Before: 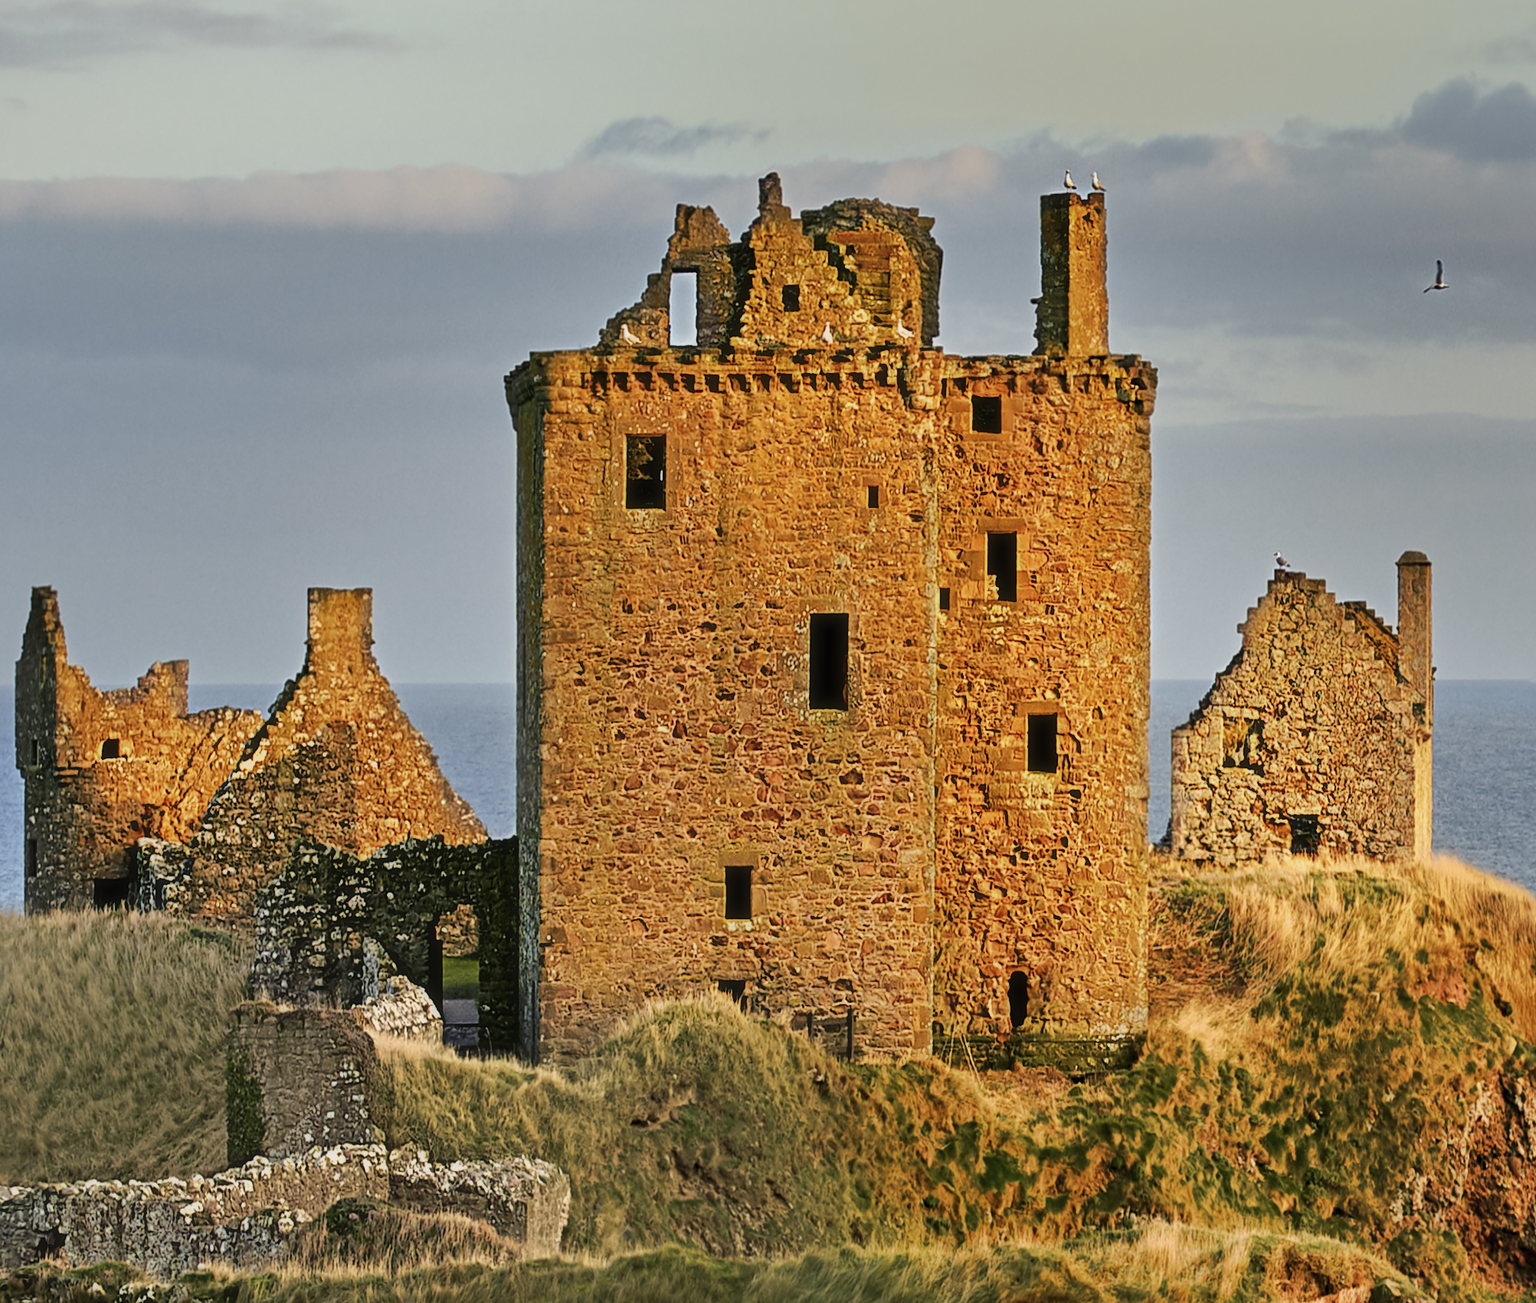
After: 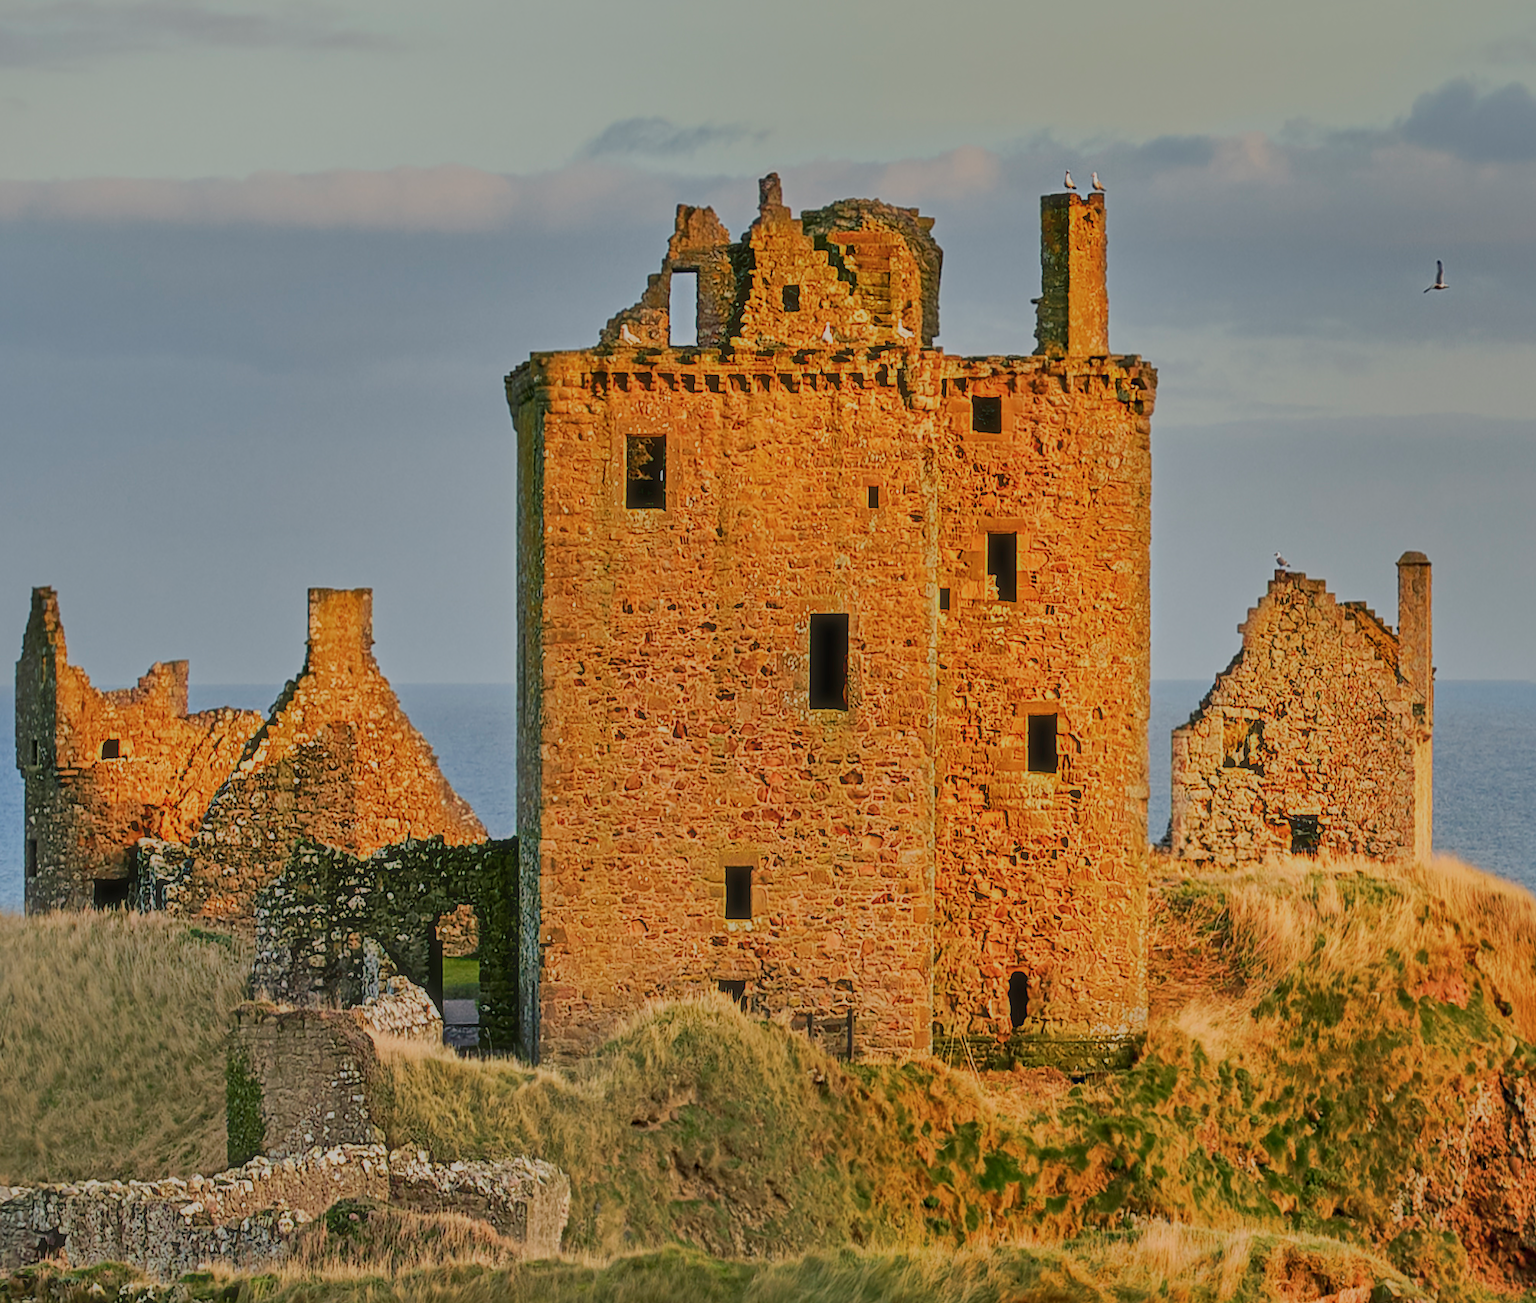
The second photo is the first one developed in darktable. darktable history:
color balance rgb: contrast -30%
local contrast: detail 110%
shadows and highlights: shadows 10, white point adjustment 1, highlights -40
